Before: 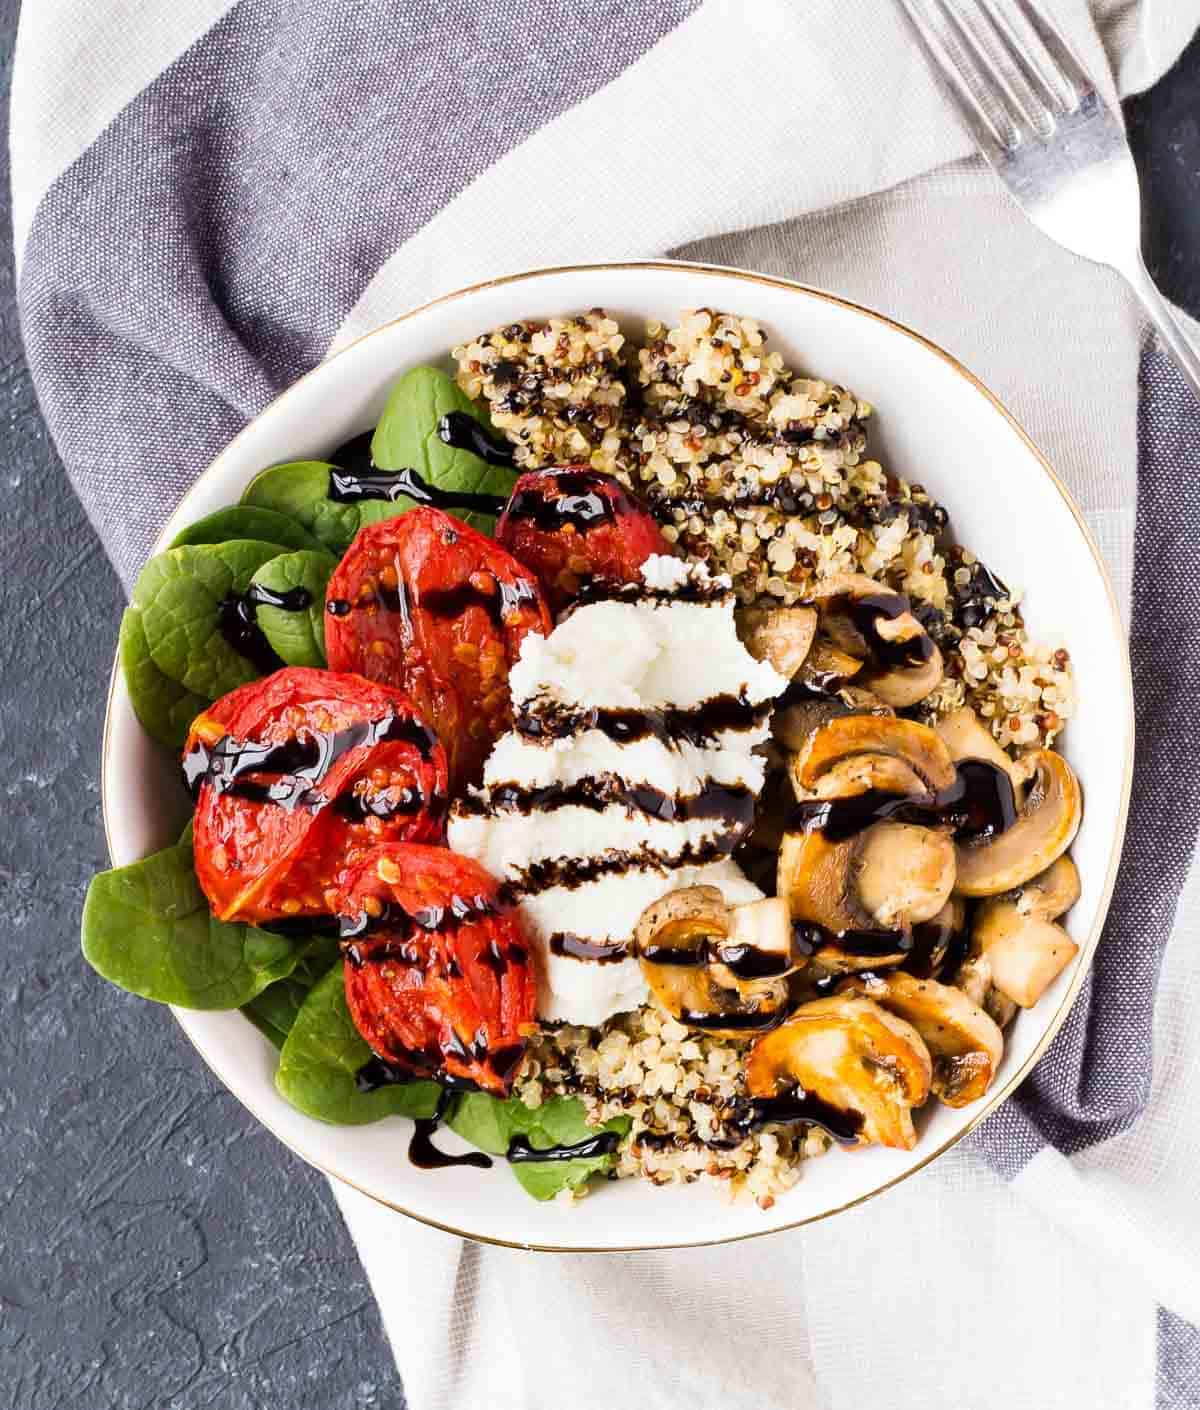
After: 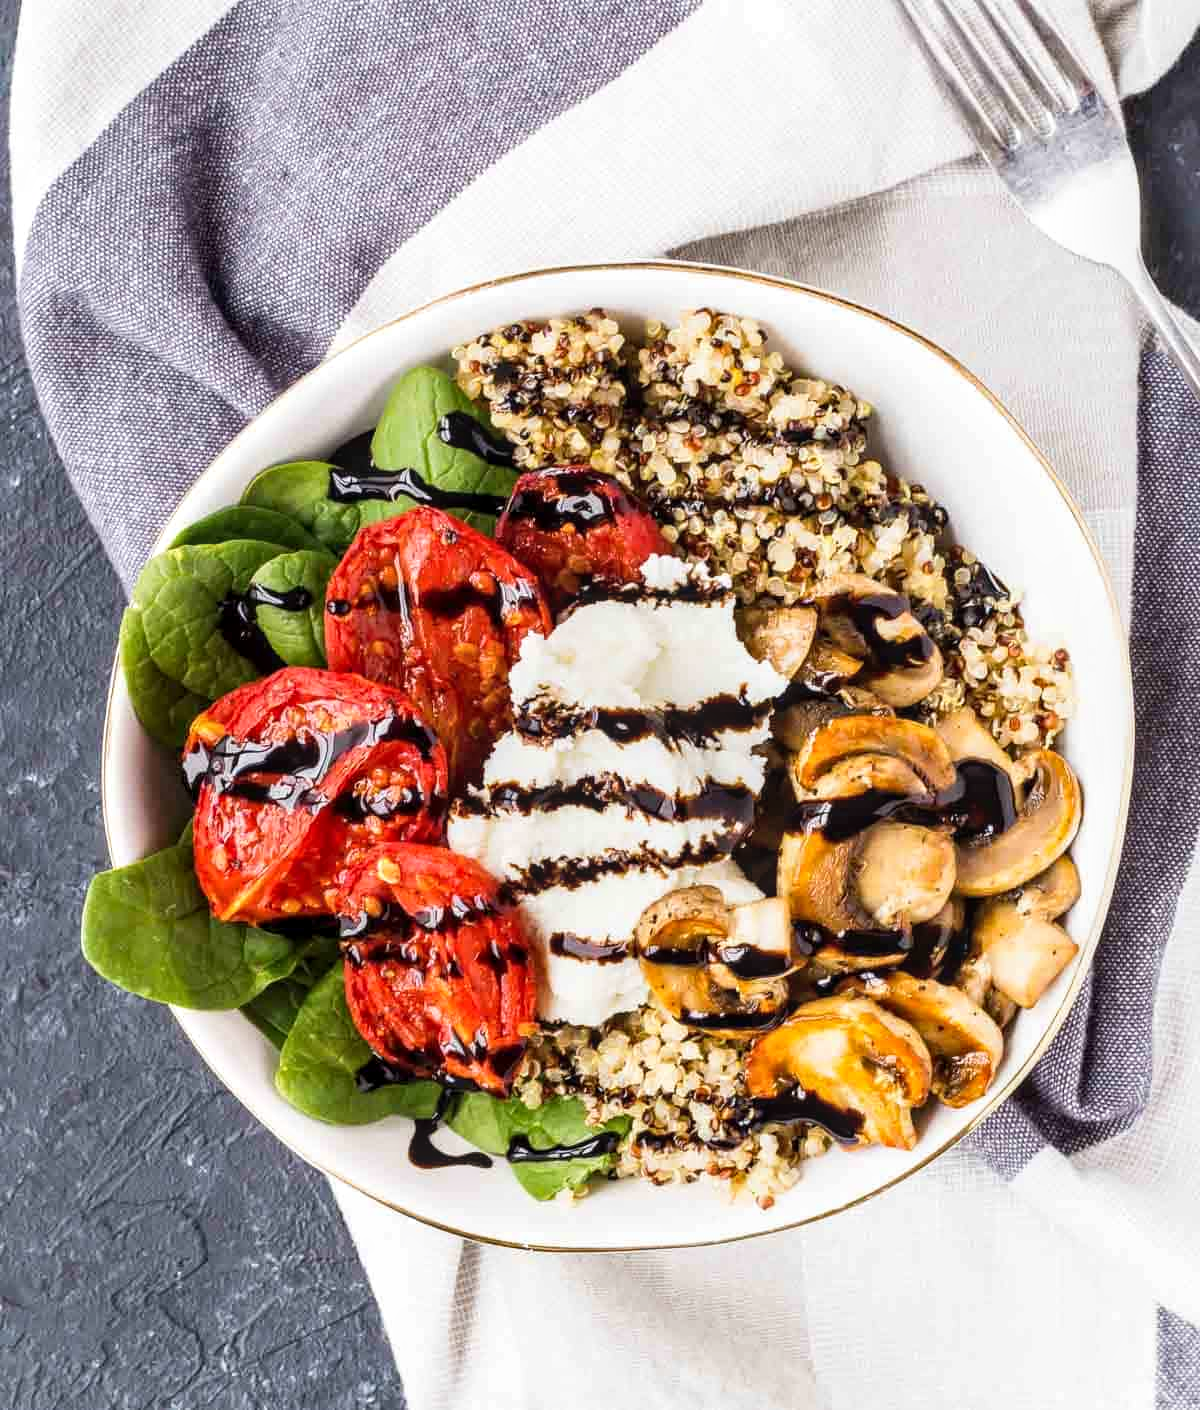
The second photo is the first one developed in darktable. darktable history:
local contrast: on, module defaults
tone curve: curves: ch0 [(0, 0) (0.003, 0.003) (0.011, 0.012) (0.025, 0.026) (0.044, 0.046) (0.069, 0.072) (0.1, 0.104) (0.136, 0.141) (0.177, 0.184) (0.224, 0.233) (0.277, 0.288) (0.335, 0.348) (0.399, 0.414) (0.468, 0.486) (0.543, 0.564) (0.623, 0.647) (0.709, 0.736) (0.801, 0.831) (0.898, 0.921) (1, 1)], preserve colors none
